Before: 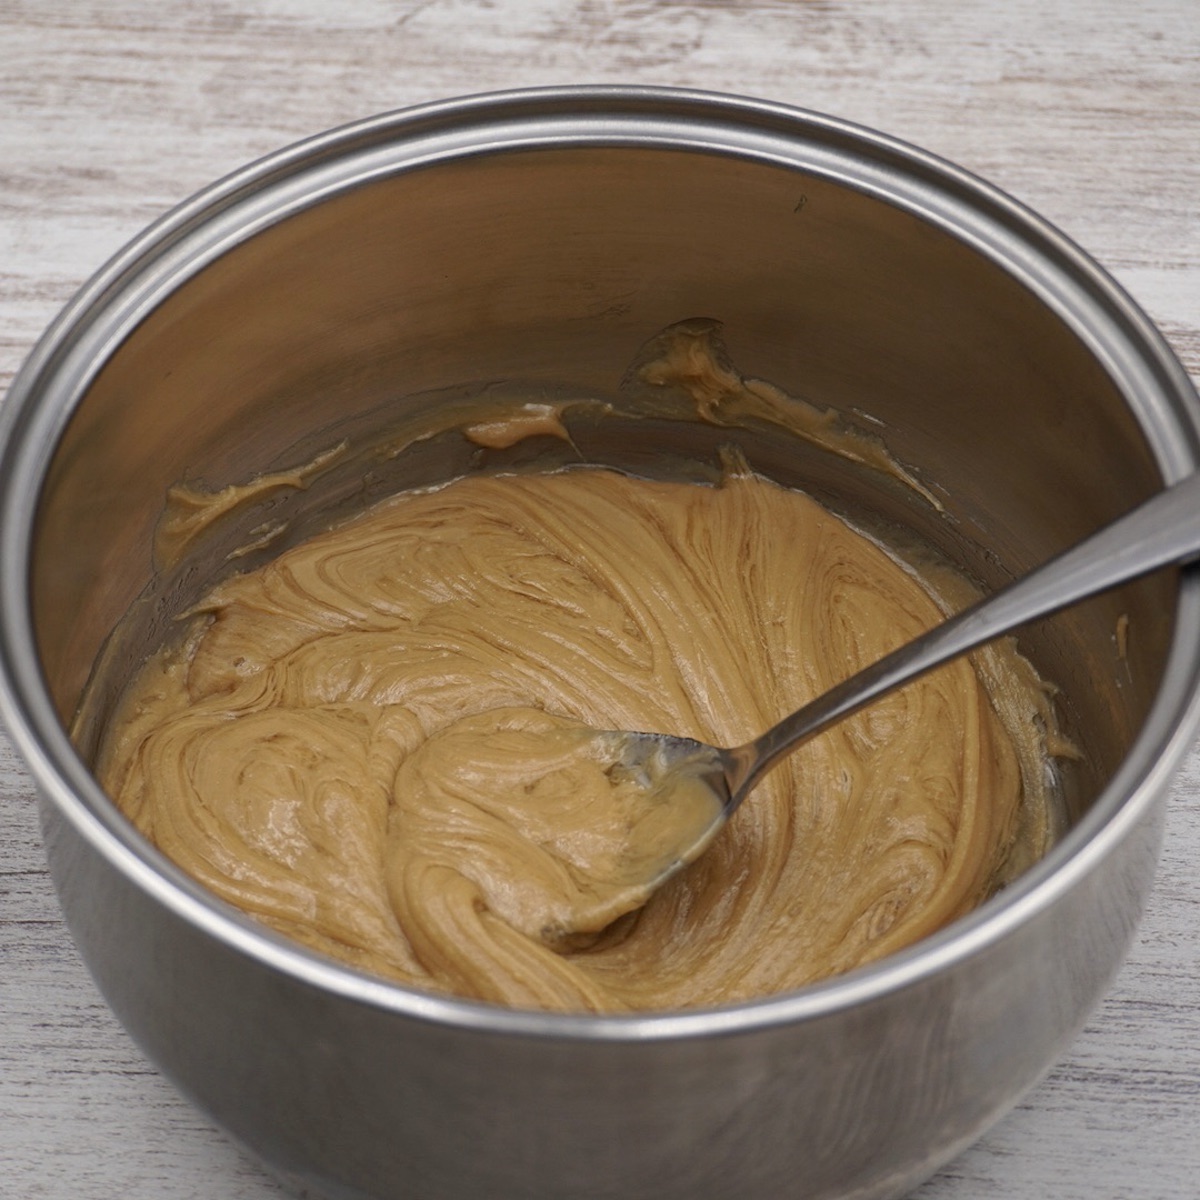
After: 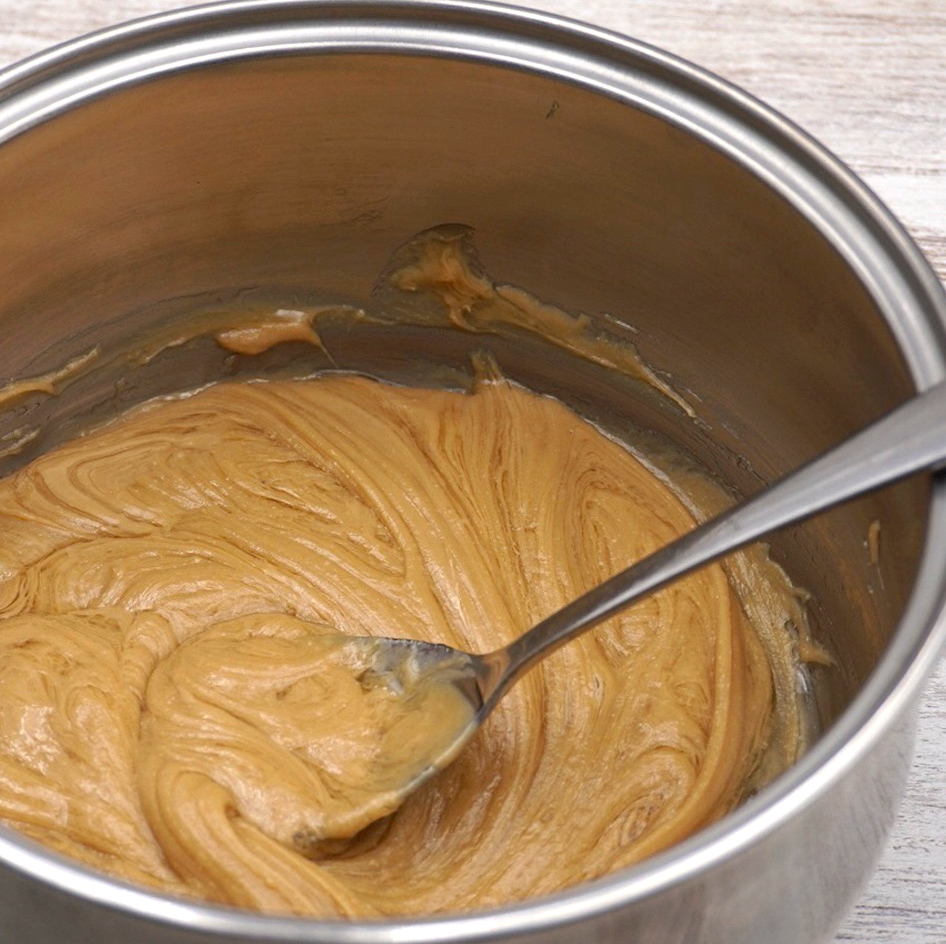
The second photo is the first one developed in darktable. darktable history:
exposure: exposure 0.556 EV, compensate highlight preservation false
crop and rotate: left 20.74%, top 7.912%, right 0.375%, bottom 13.378%
